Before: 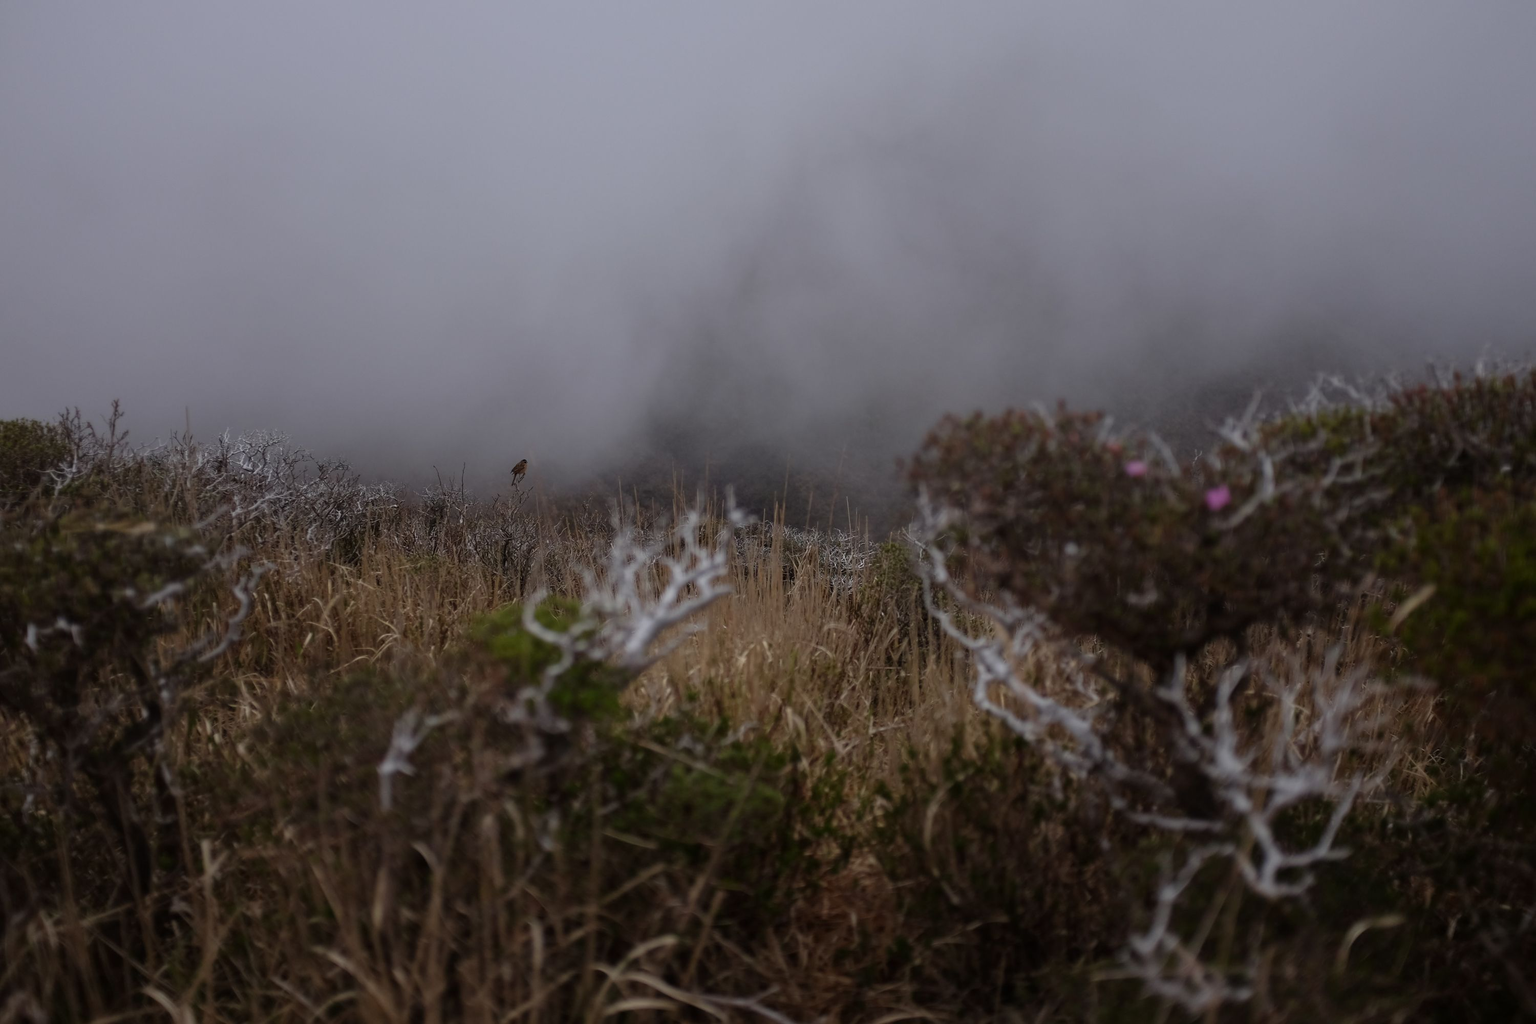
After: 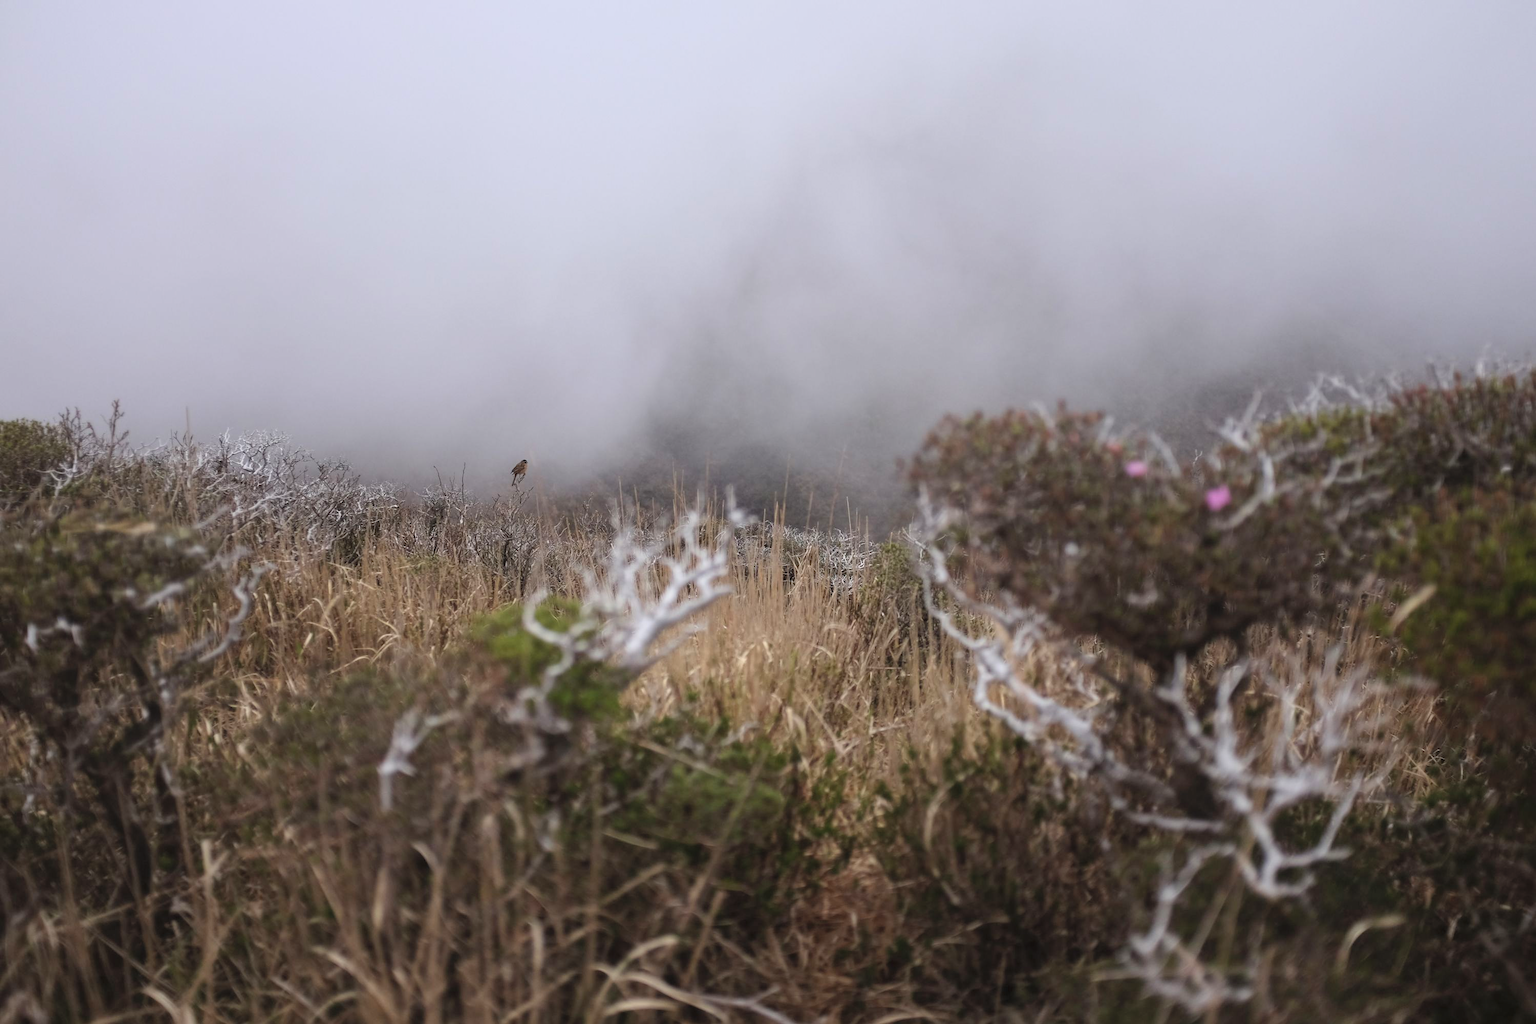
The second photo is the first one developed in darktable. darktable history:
exposure: black level correction 0, exposure 0.697 EV, compensate exposure bias true, compensate highlight preservation false
contrast brightness saturation: contrast 0.136, brightness 0.222
